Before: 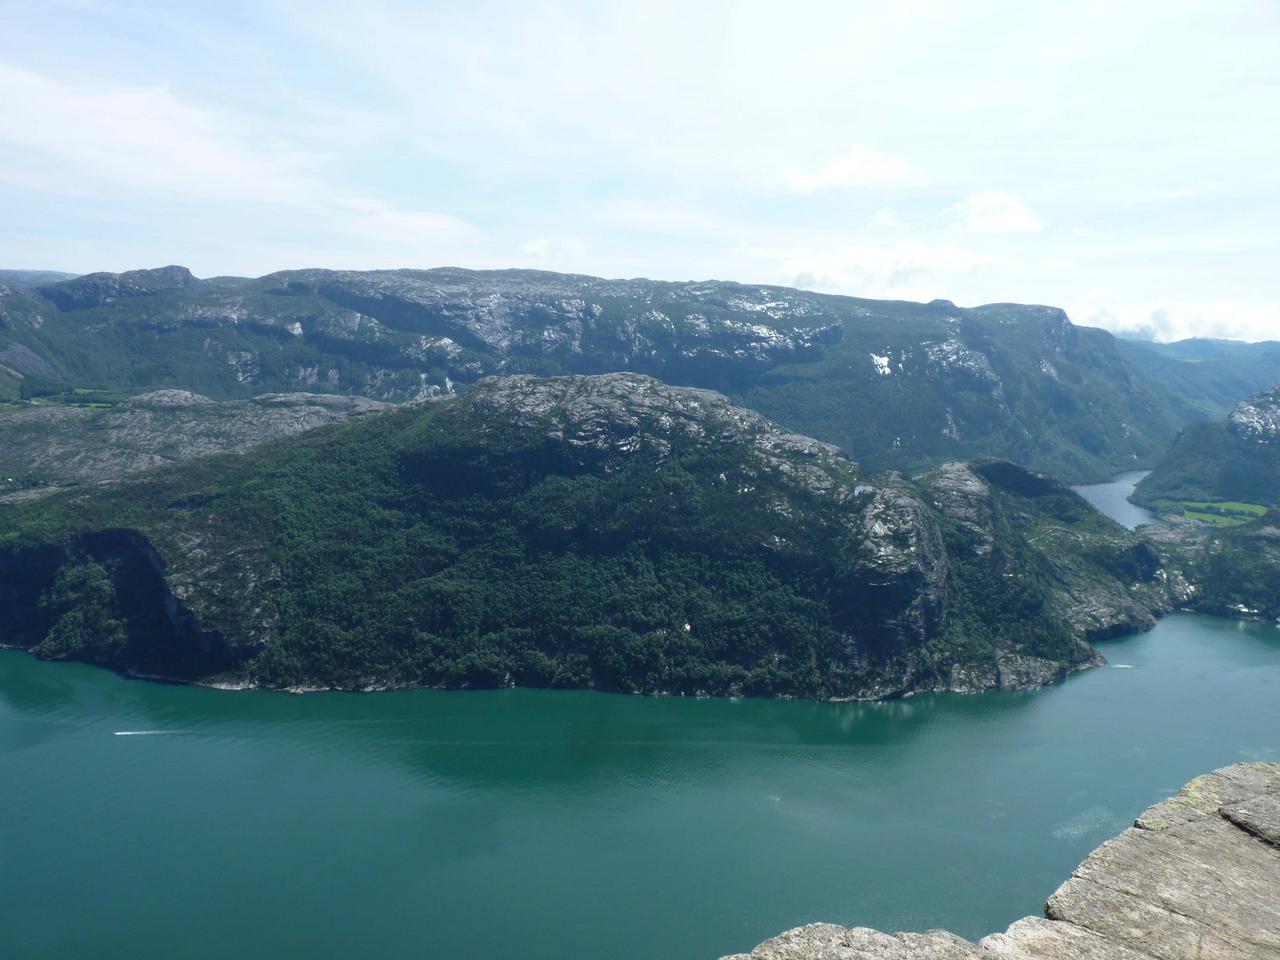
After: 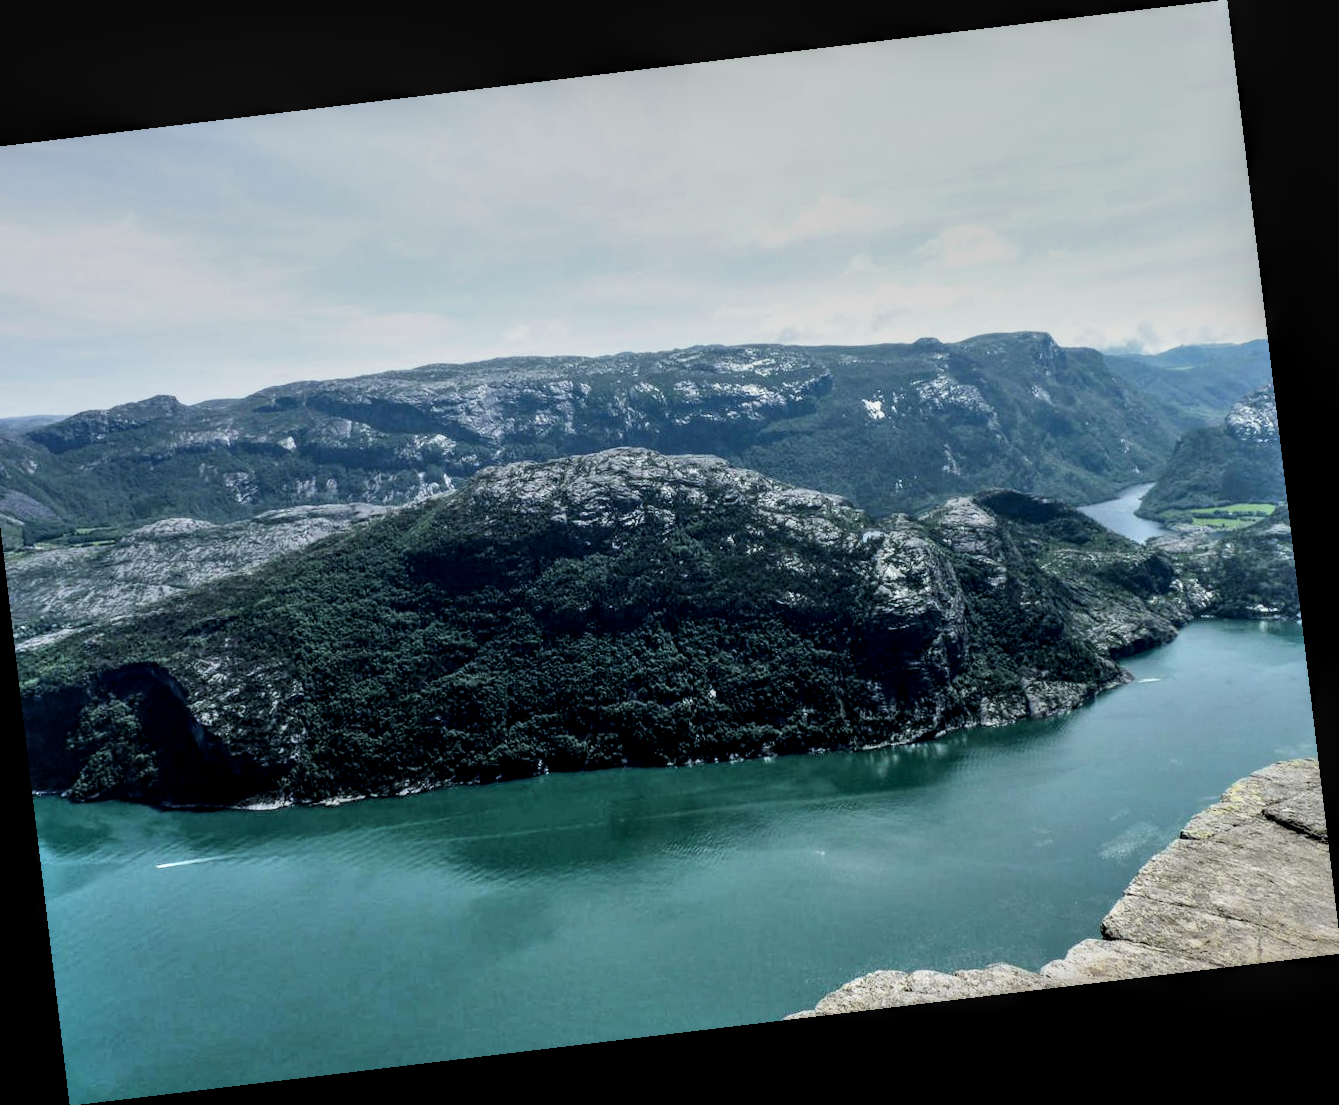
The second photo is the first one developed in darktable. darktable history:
crop and rotate: left 3.238%
filmic rgb: black relative exposure -5 EV, hardness 2.88, contrast 1.5
rotate and perspective: rotation -6.83°, automatic cropping off
shadows and highlights: low approximation 0.01, soften with gaussian
local contrast: highlights 20%, detail 150%
